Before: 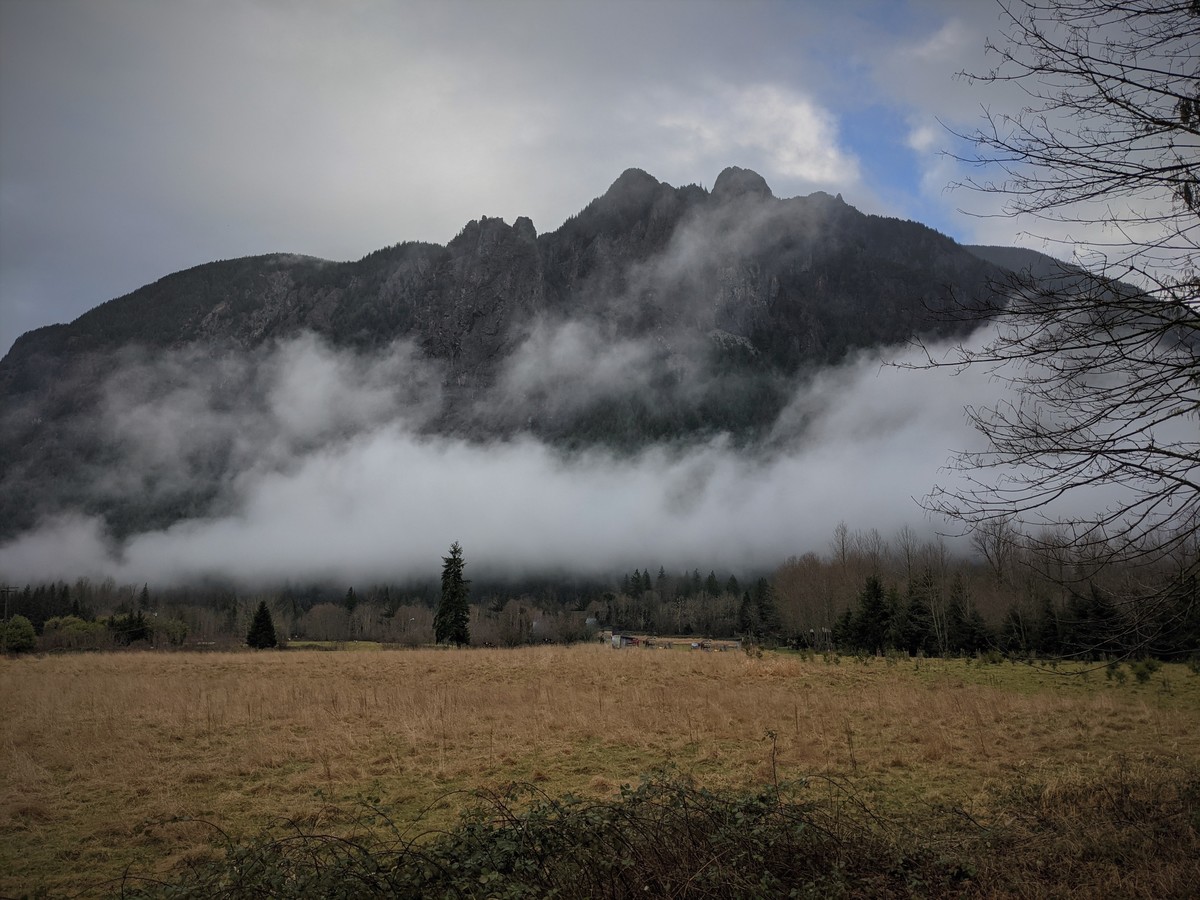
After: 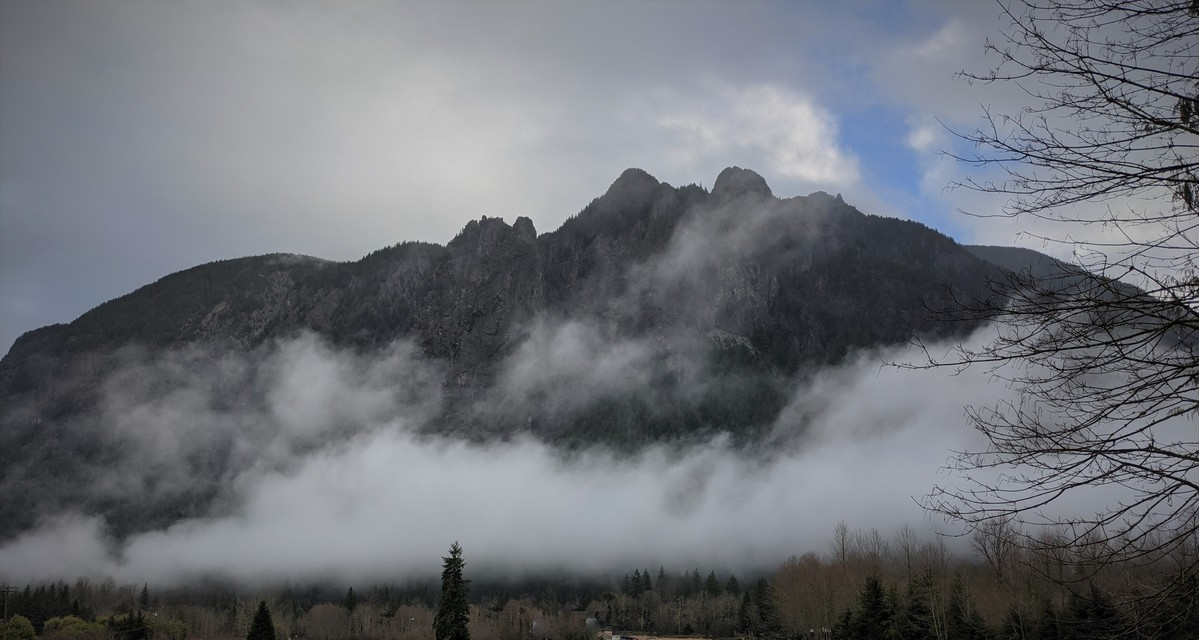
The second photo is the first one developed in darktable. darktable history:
crop: right 0%, bottom 28.846%
